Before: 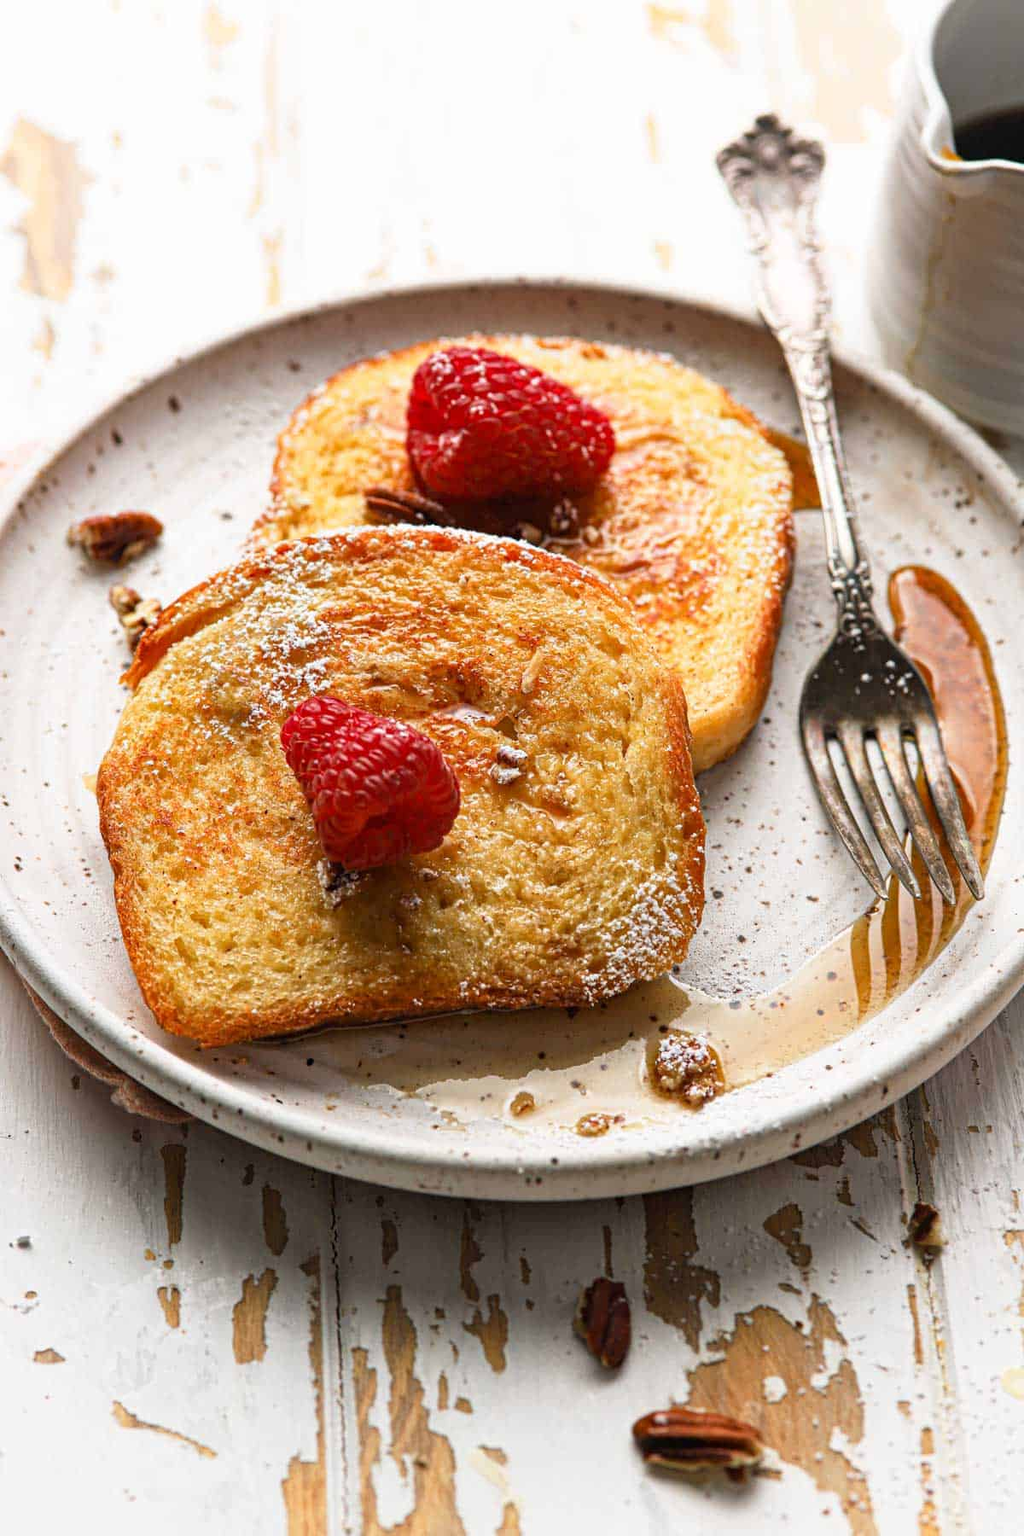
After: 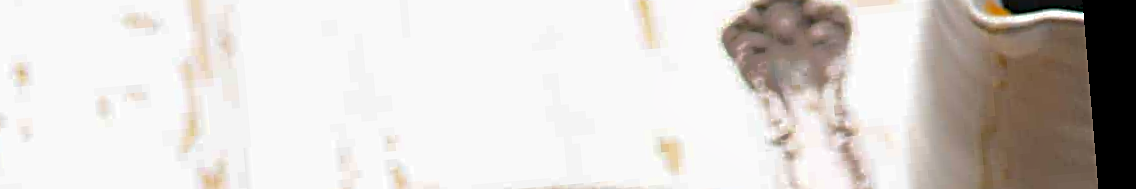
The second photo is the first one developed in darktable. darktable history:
haze removal: compatibility mode true, adaptive false
tone equalizer: on, module defaults
rotate and perspective: rotation -4.86°, automatic cropping off
sharpen: on, module defaults
crop and rotate: left 9.644%, top 9.491%, right 6.021%, bottom 80.509%
shadows and highlights: shadows 40, highlights -60
